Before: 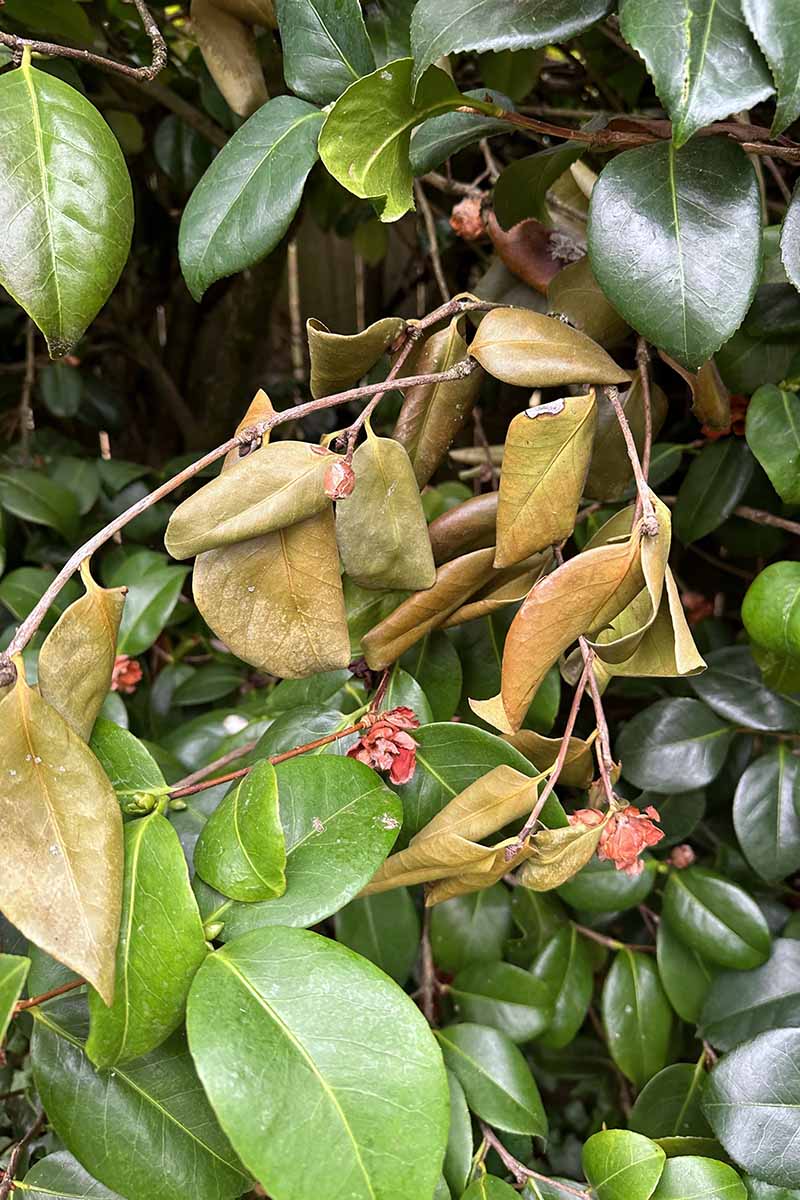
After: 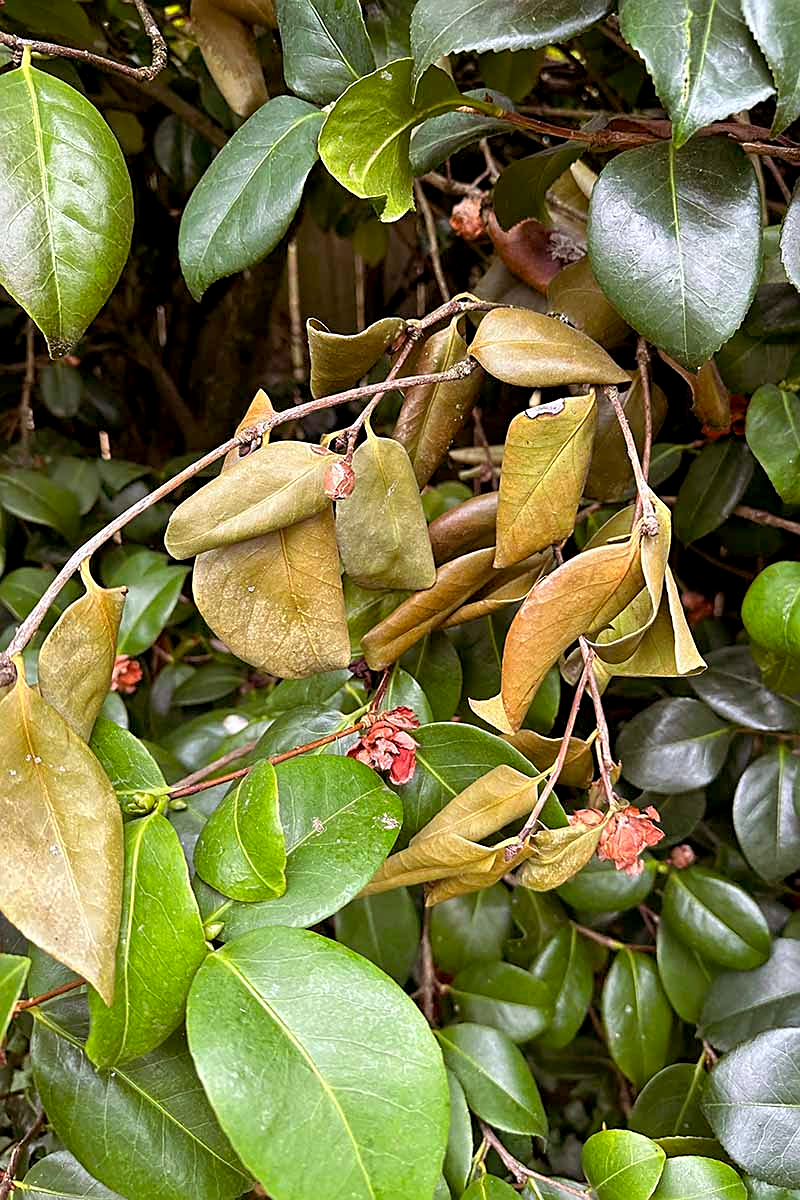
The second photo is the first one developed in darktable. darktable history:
color balance rgb: shadows lift › chroma 4.564%, shadows lift › hue 24.6°, power › luminance 3.325%, power › hue 230.55°, perceptual saturation grading › global saturation 0.968%, global vibrance 20%
sharpen: on, module defaults
